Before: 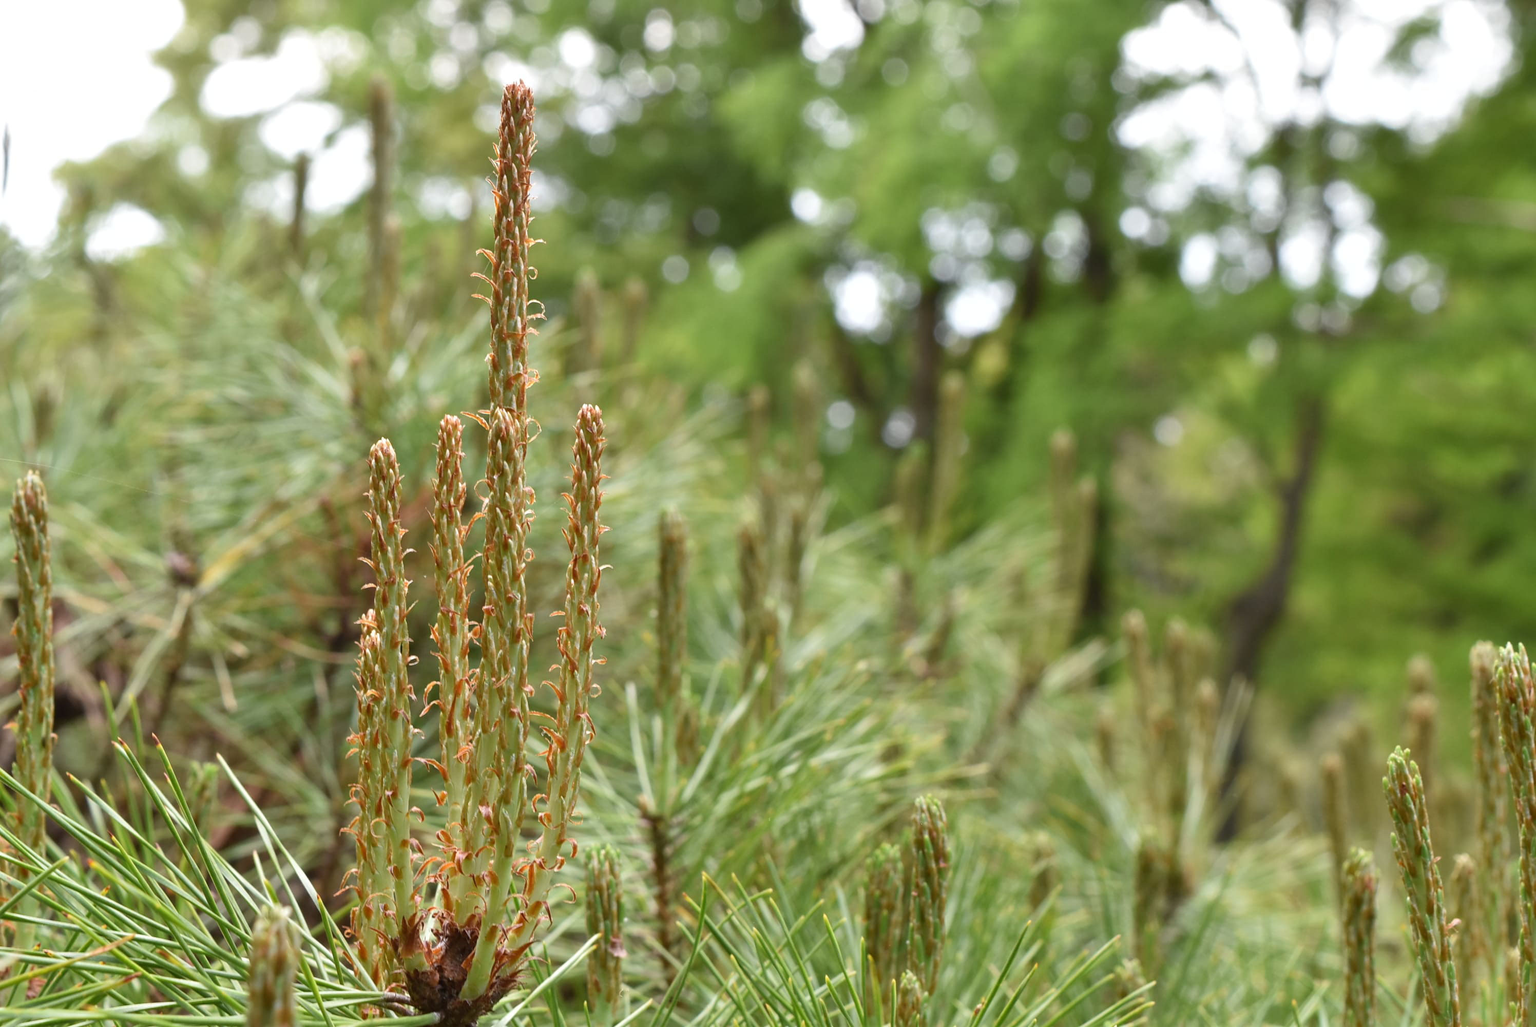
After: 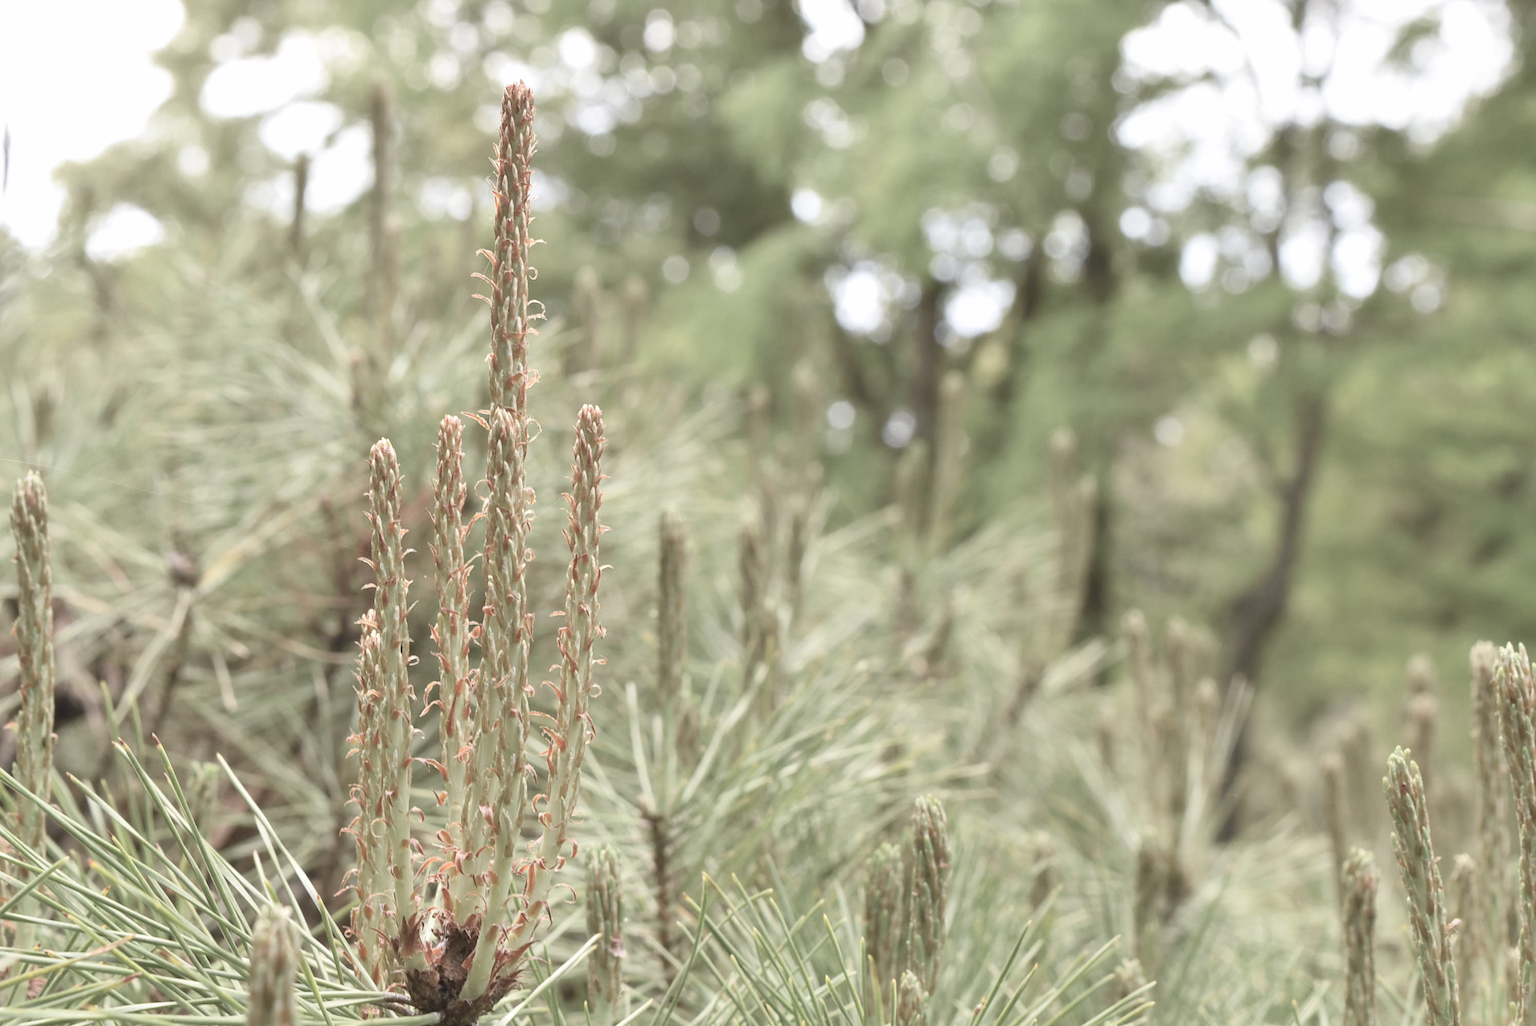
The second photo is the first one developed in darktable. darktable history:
tone curve: curves: ch0 [(0, 0.024) (0.119, 0.146) (0.474, 0.485) (0.718, 0.739) (0.817, 0.839) (1, 0.998)]; ch1 [(0, 0) (0.377, 0.416) (0.439, 0.451) (0.477, 0.485) (0.501, 0.503) (0.538, 0.544) (0.58, 0.613) (0.664, 0.7) (0.783, 0.804) (1, 1)]; ch2 [(0, 0) (0.38, 0.405) (0.463, 0.456) (0.498, 0.497) (0.524, 0.535) (0.578, 0.576) (0.648, 0.665) (1, 1)], color space Lab, independent channels, preserve colors none
contrast brightness saturation: brightness 0.188, saturation -0.493
